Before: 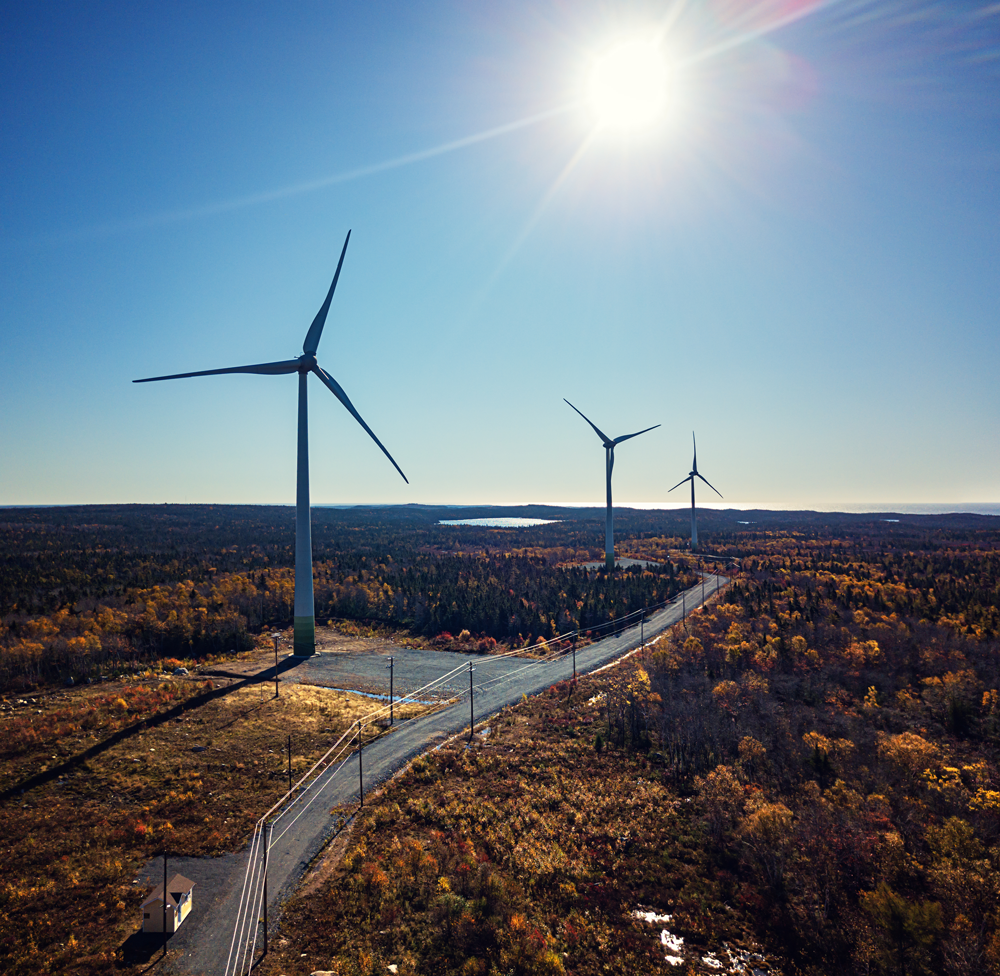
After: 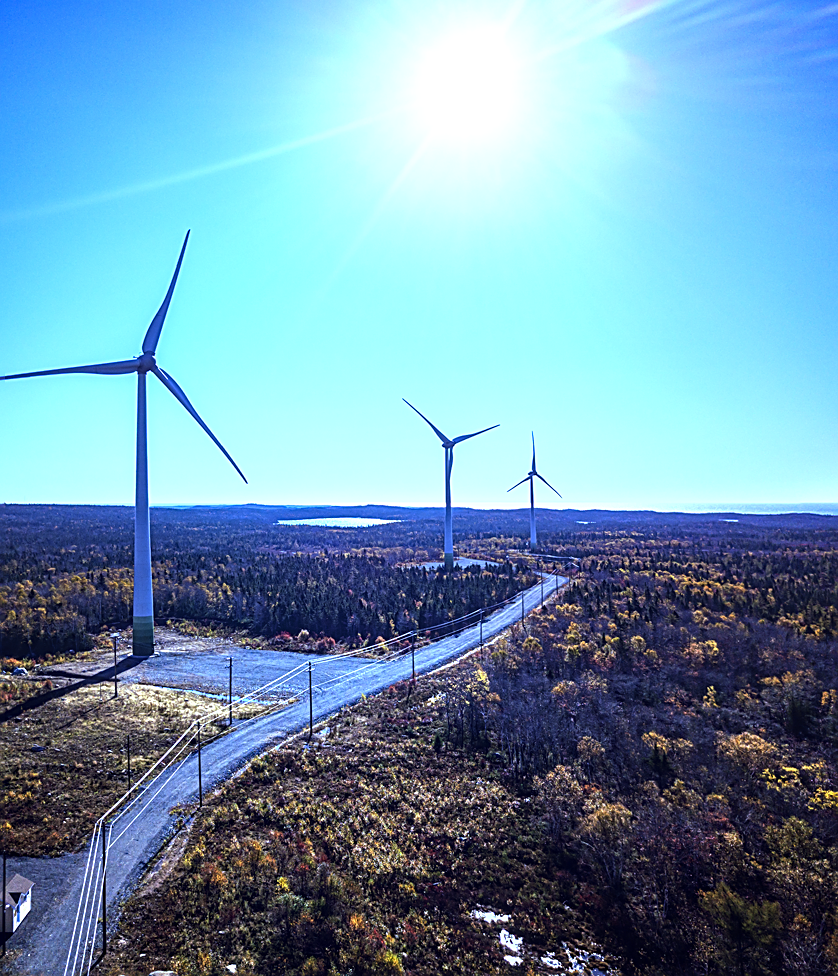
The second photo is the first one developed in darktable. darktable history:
crop: left 16.145%
exposure: exposure 0.507 EV, compensate highlight preservation false
white balance: red 0.766, blue 1.537
sharpen: on, module defaults
local contrast: on, module defaults
tone equalizer: -8 EV -0.417 EV, -7 EV -0.389 EV, -6 EV -0.333 EV, -5 EV -0.222 EV, -3 EV 0.222 EV, -2 EV 0.333 EV, -1 EV 0.389 EV, +0 EV 0.417 EV, edges refinement/feathering 500, mask exposure compensation -1.57 EV, preserve details no
